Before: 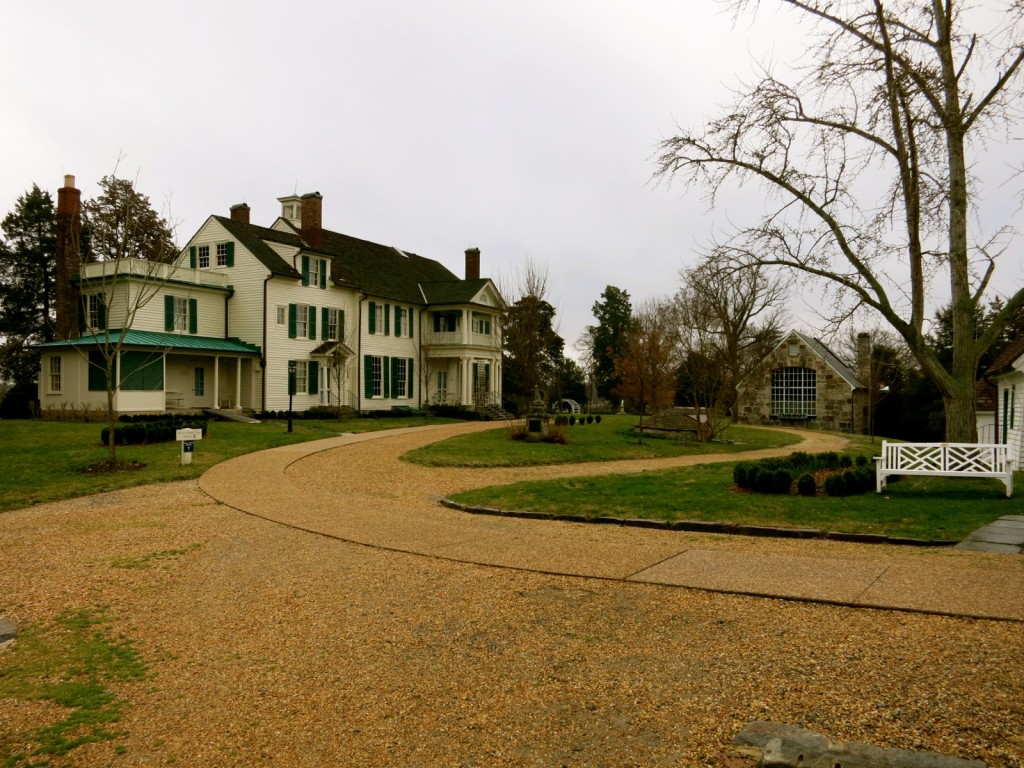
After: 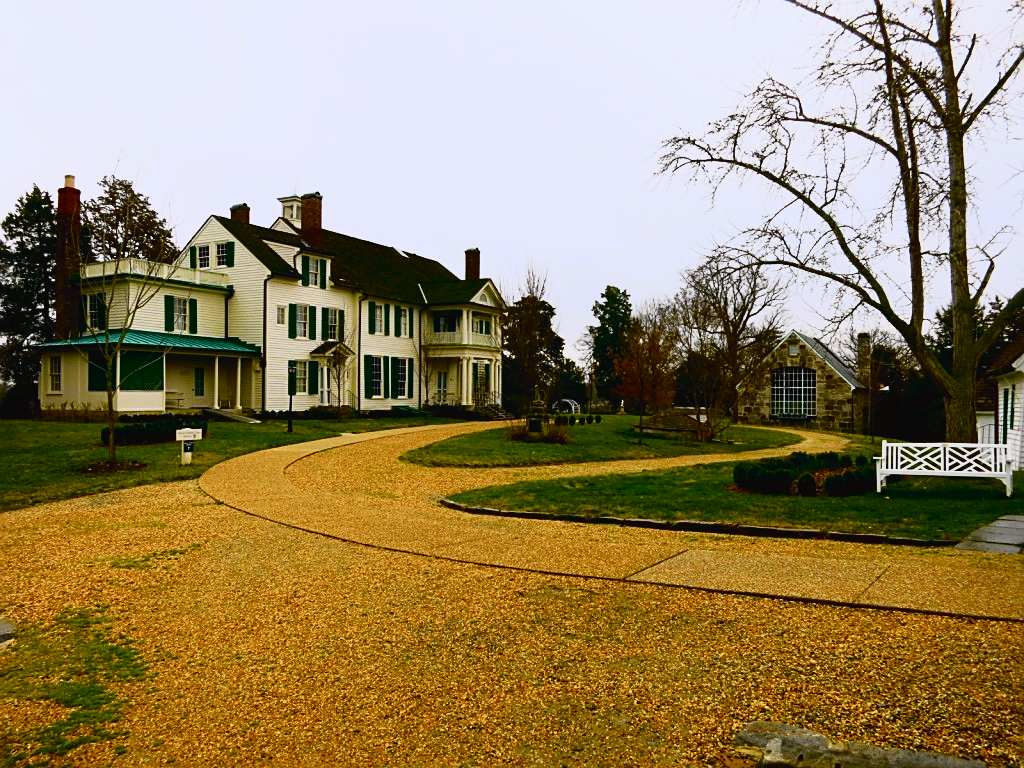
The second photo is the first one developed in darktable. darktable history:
sharpen: on, module defaults
tone curve: curves: ch0 [(0, 0.023) (0.132, 0.075) (0.256, 0.2) (0.463, 0.494) (0.699, 0.816) (0.813, 0.898) (1, 0.943)]; ch1 [(0, 0) (0.32, 0.306) (0.441, 0.41) (0.476, 0.466) (0.498, 0.5) (0.518, 0.519) (0.546, 0.571) (0.604, 0.651) (0.733, 0.817) (1, 1)]; ch2 [(0, 0) (0.312, 0.313) (0.431, 0.425) (0.483, 0.477) (0.503, 0.503) (0.526, 0.507) (0.564, 0.575) (0.614, 0.695) (0.713, 0.767) (0.985, 0.966)], color space Lab, independent channels
white balance: red 0.984, blue 1.059
